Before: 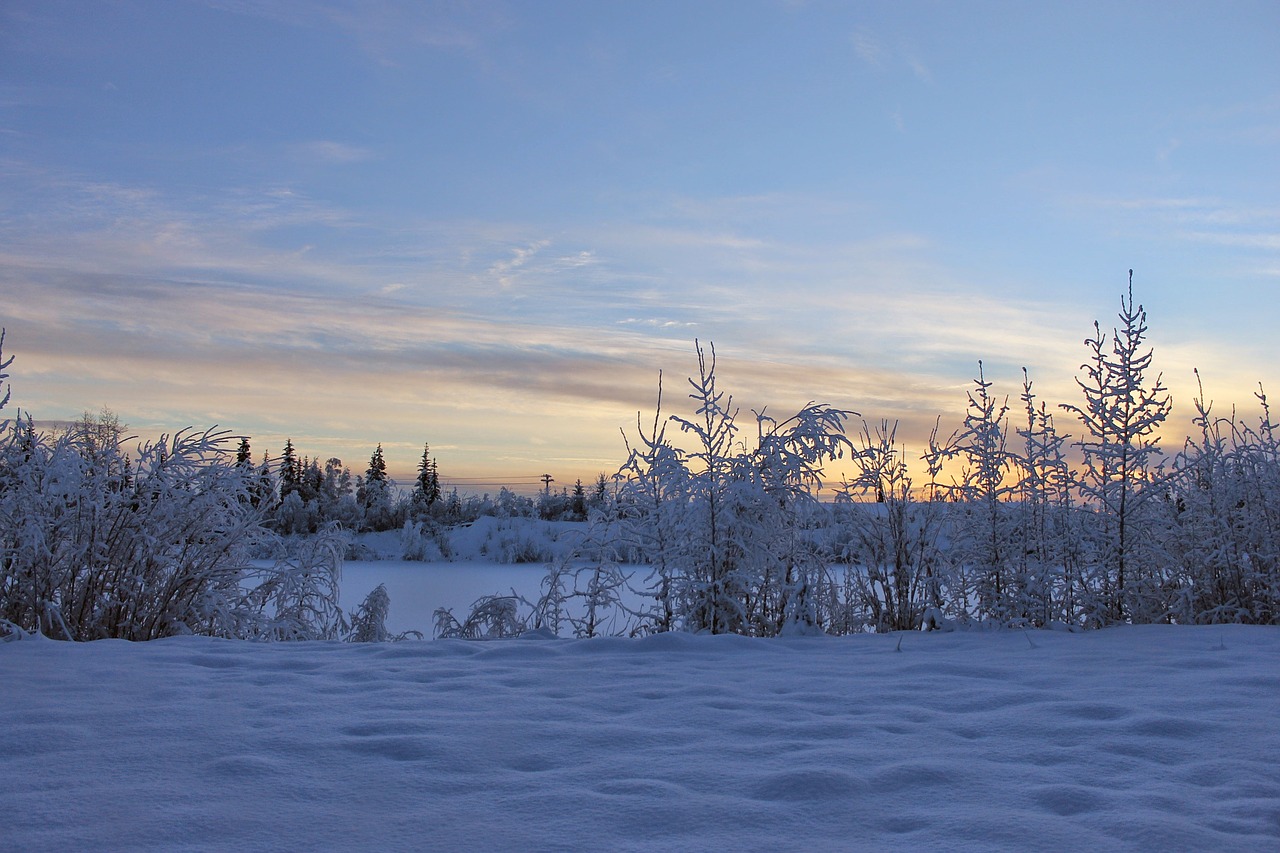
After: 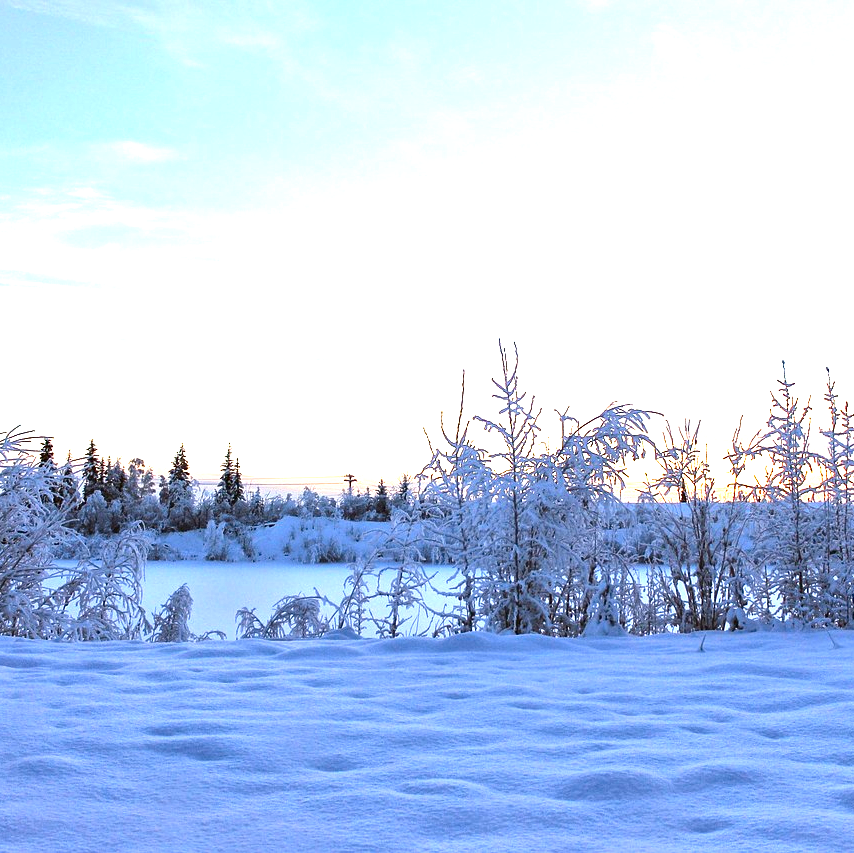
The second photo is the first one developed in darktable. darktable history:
contrast brightness saturation: contrast 0.069, brightness -0.149, saturation 0.106
exposure: black level correction 0, exposure 2.001 EV, compensate highlight preservation false
crop: left 15.431%, right 17.789%
